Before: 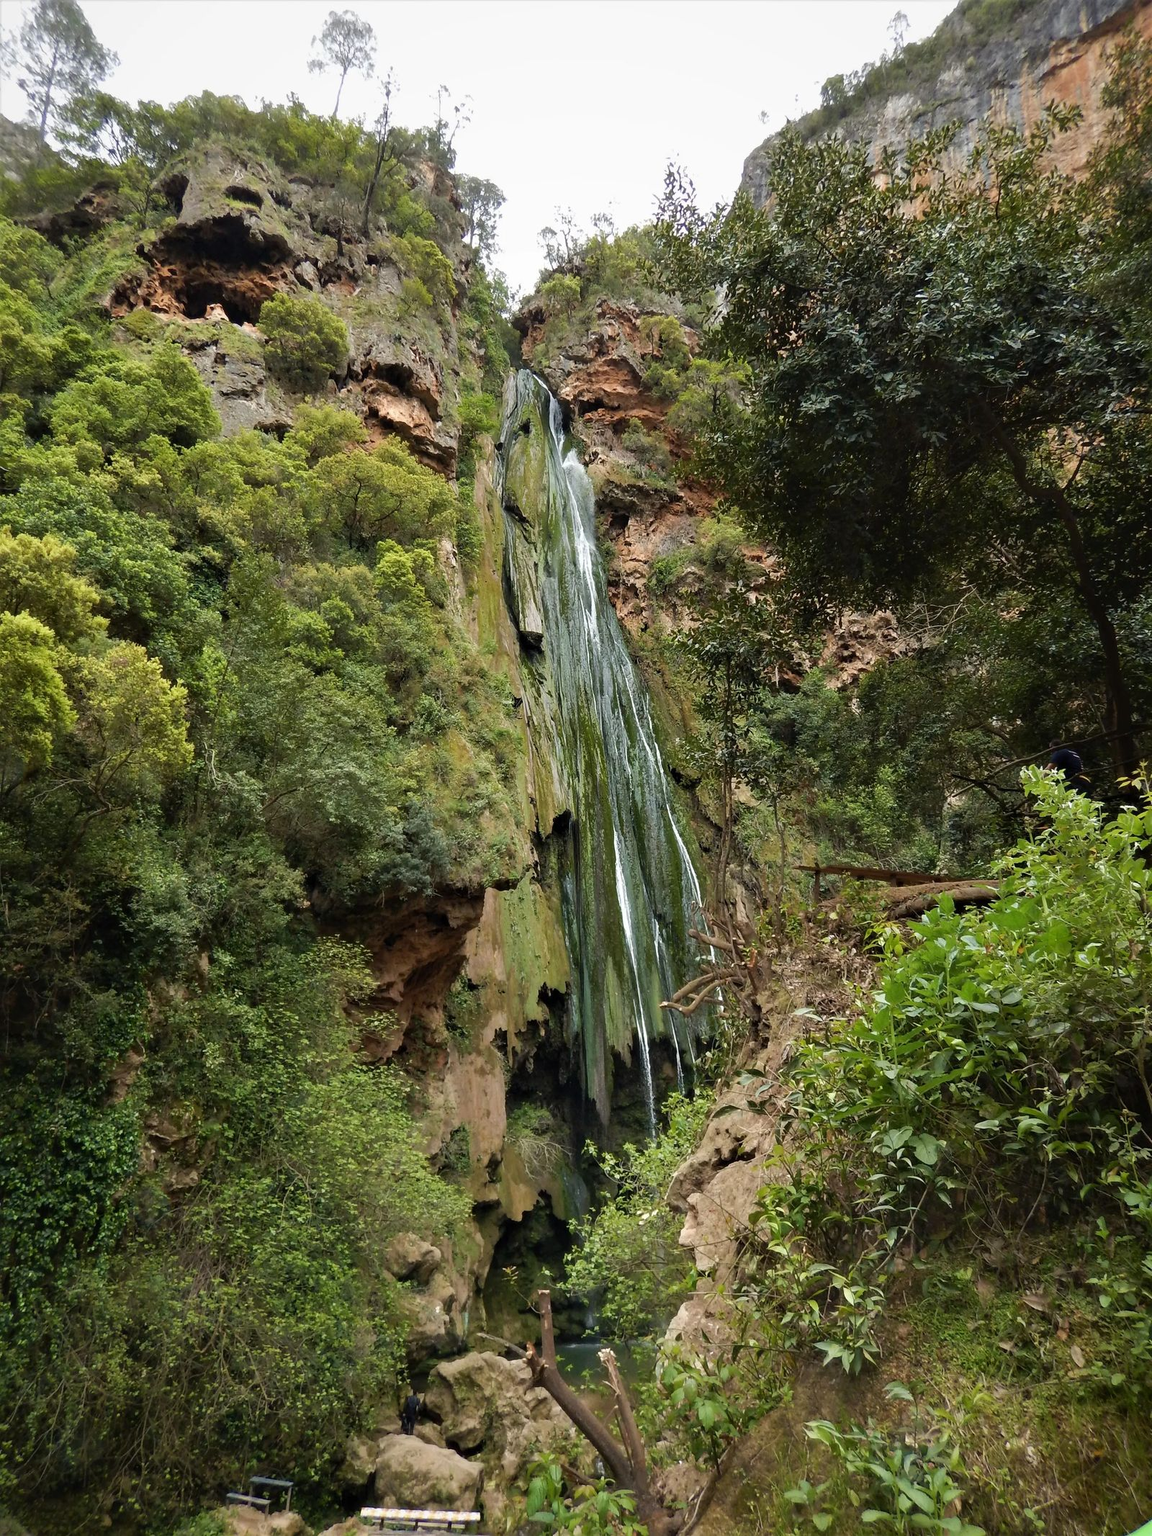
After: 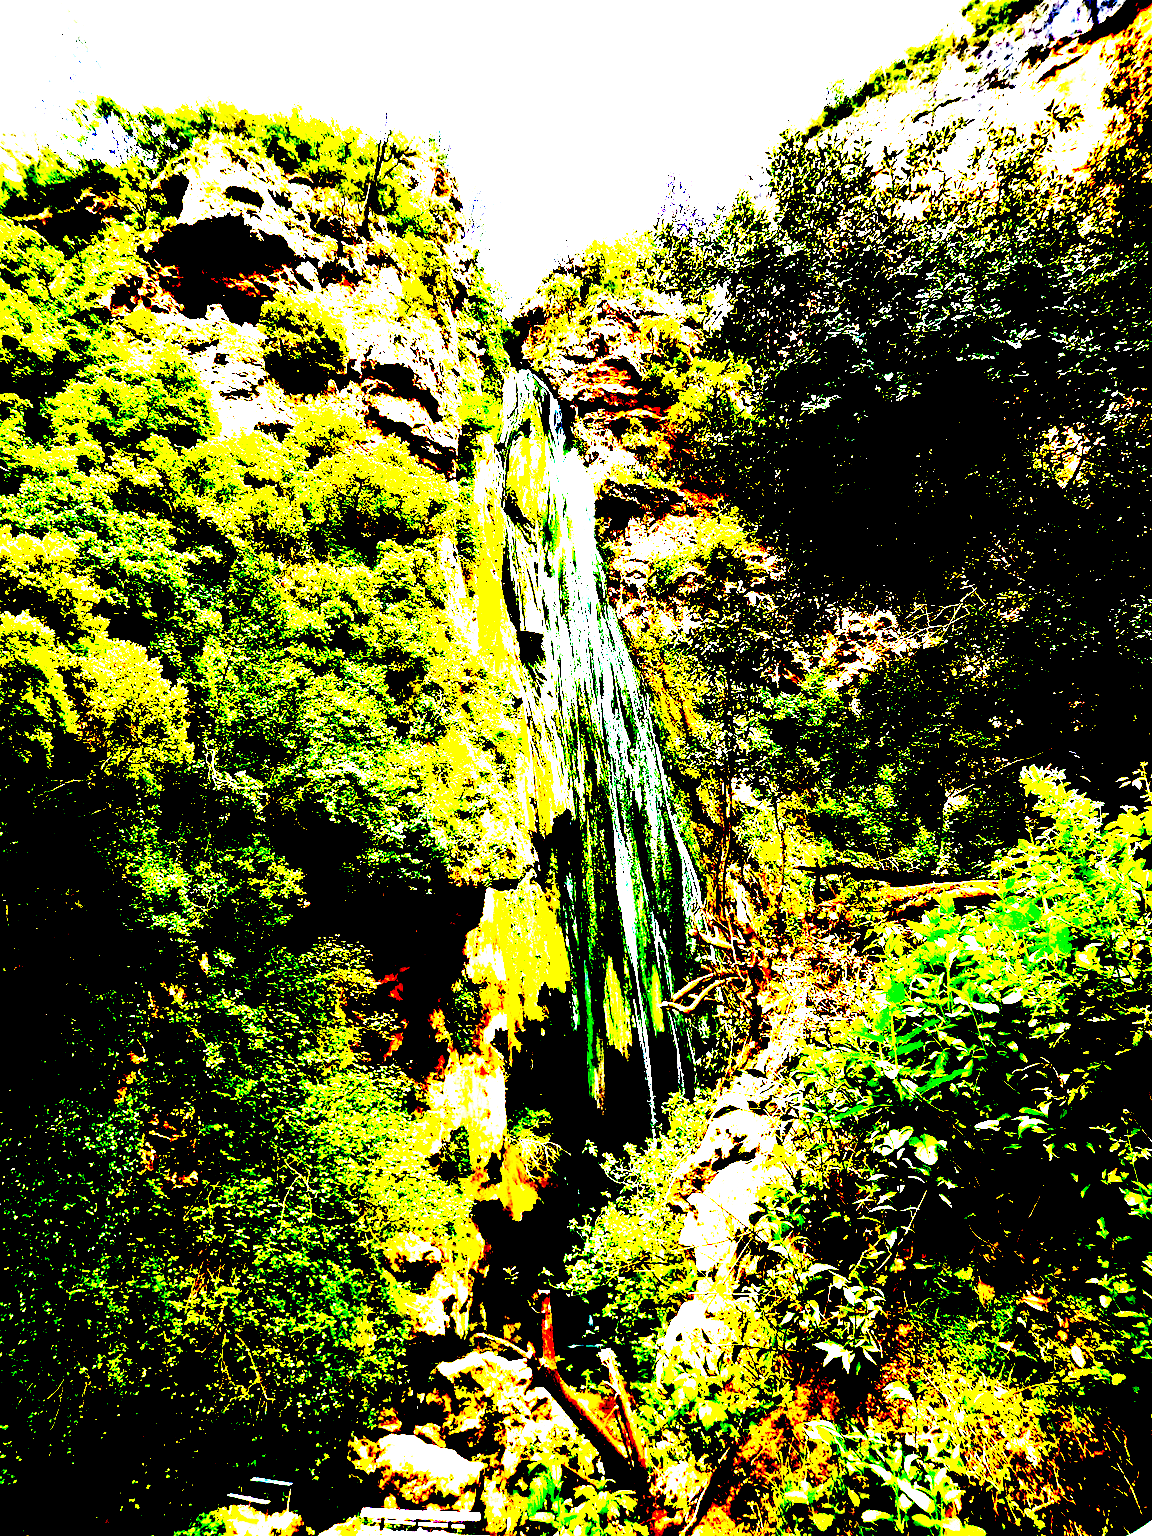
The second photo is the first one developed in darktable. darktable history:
exposure: black level correction 0.098, exposure 3.002 EV, compensate exposure bias true, compensate highlight preservation false
